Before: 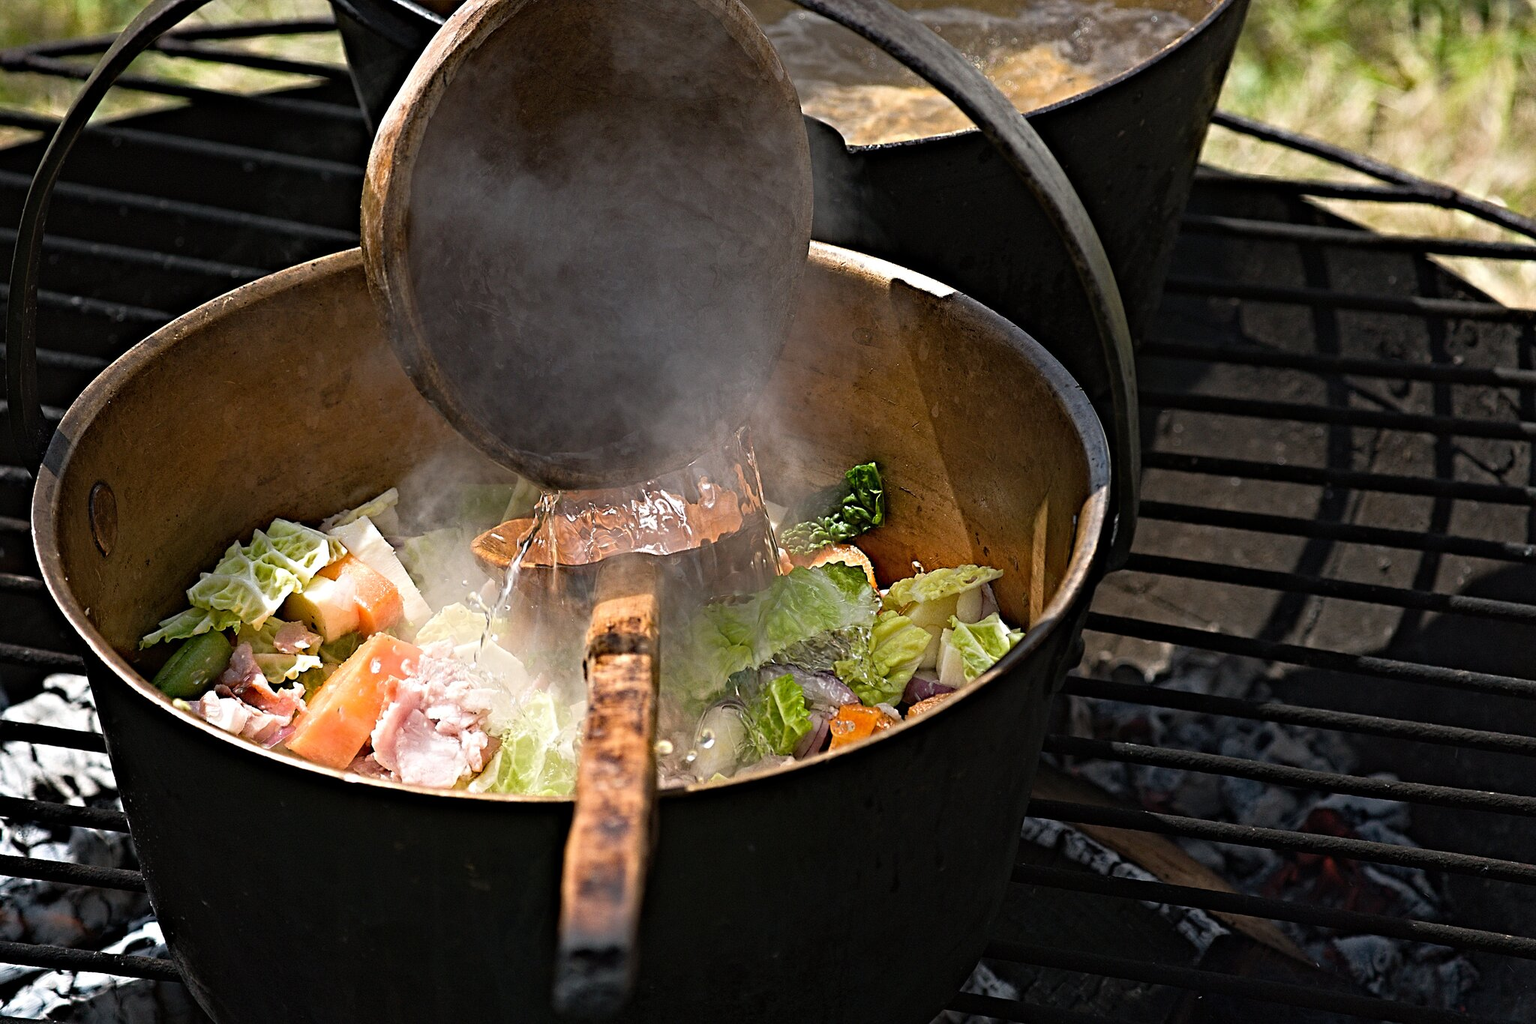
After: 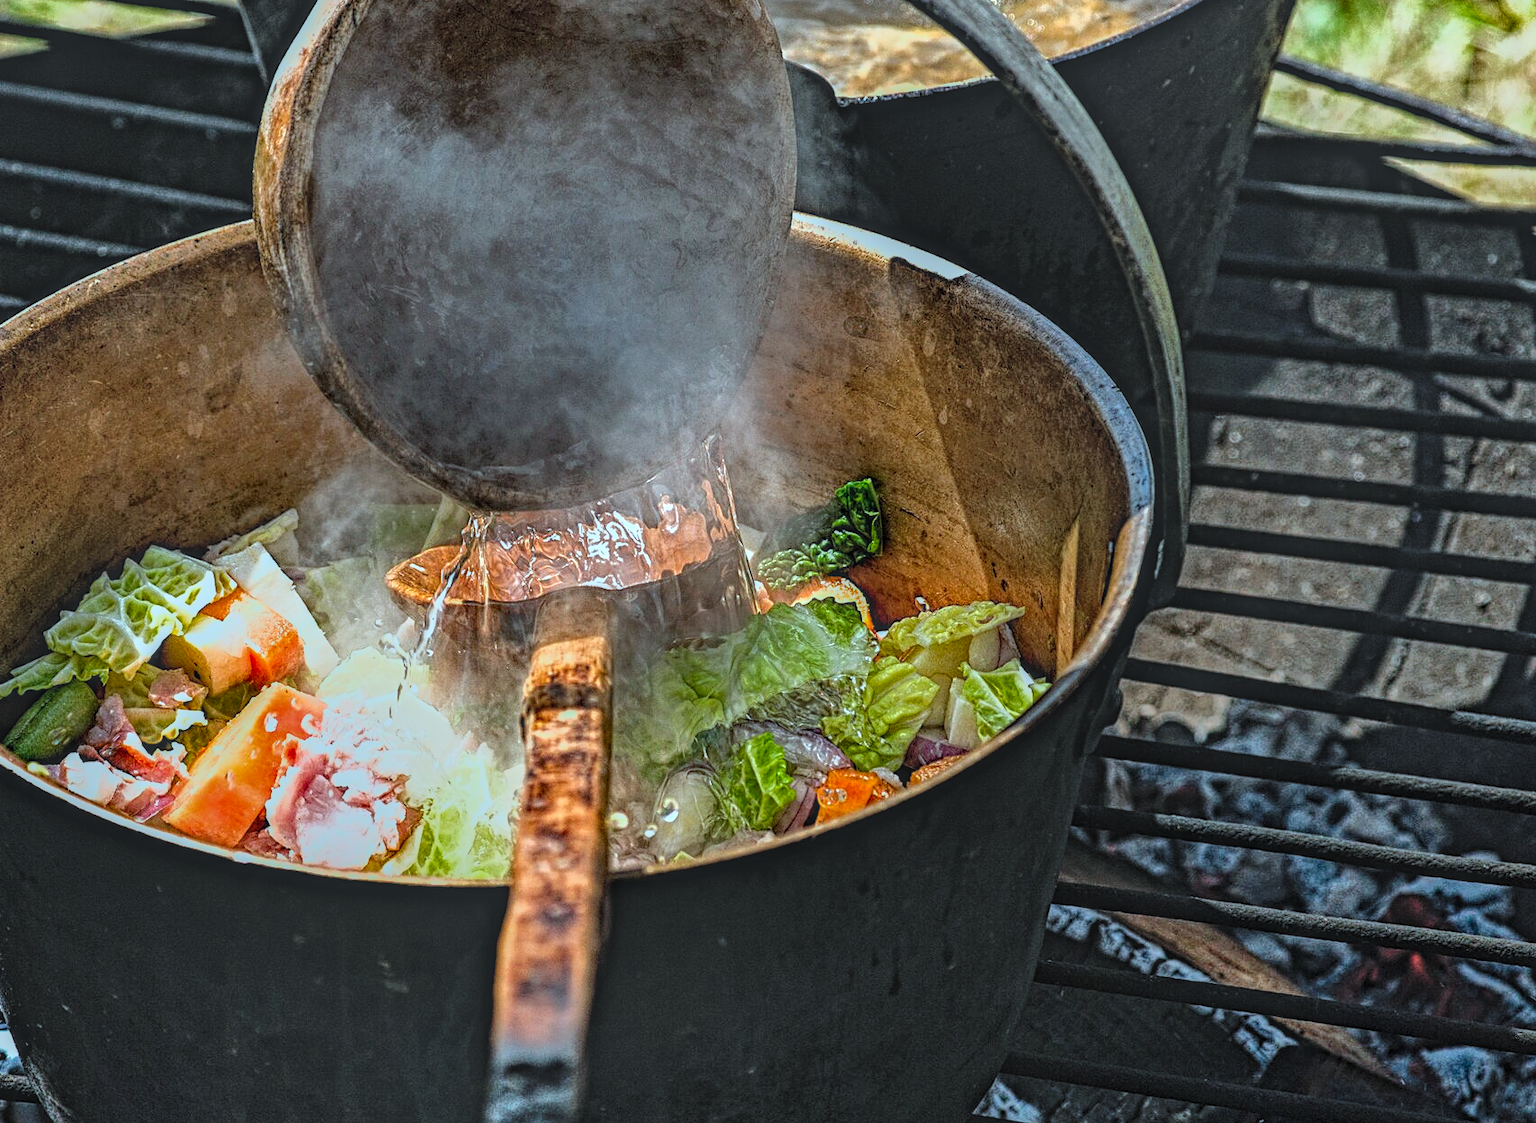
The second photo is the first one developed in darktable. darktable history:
tone equalizer: -8 EV -0.751 EV, -7 EV -0.683 EV, -6 EV -0.621 EV, -5 EV -0.368 EV, -3 EV 0.387 EV, -2 EV 0.6 EV, -1 EV 0.691 EV, +0 EV 0.736 EV
contrast brightness saturation: contrast 0.035, brightness 0.055, saturation 0.132
color correction: highlights a* -12, highlights b* -15.71
crop: left 9.791%, top 6.307%, right 6.944%, bottom 2.394%
shadows and highlights: shadows 60.63, soften with gaussian
local contrast: highlights 20%, shadows 27%, detail 200%, midtone range 0.2
contrast equalizer: octaves 7, y [[0.514, 0.573, 0.581, 0.508, 0.5, 0.5], [0.5 ×6], [0.5 ×6], [0 ×6], [0 ×6]], mix -0.317
